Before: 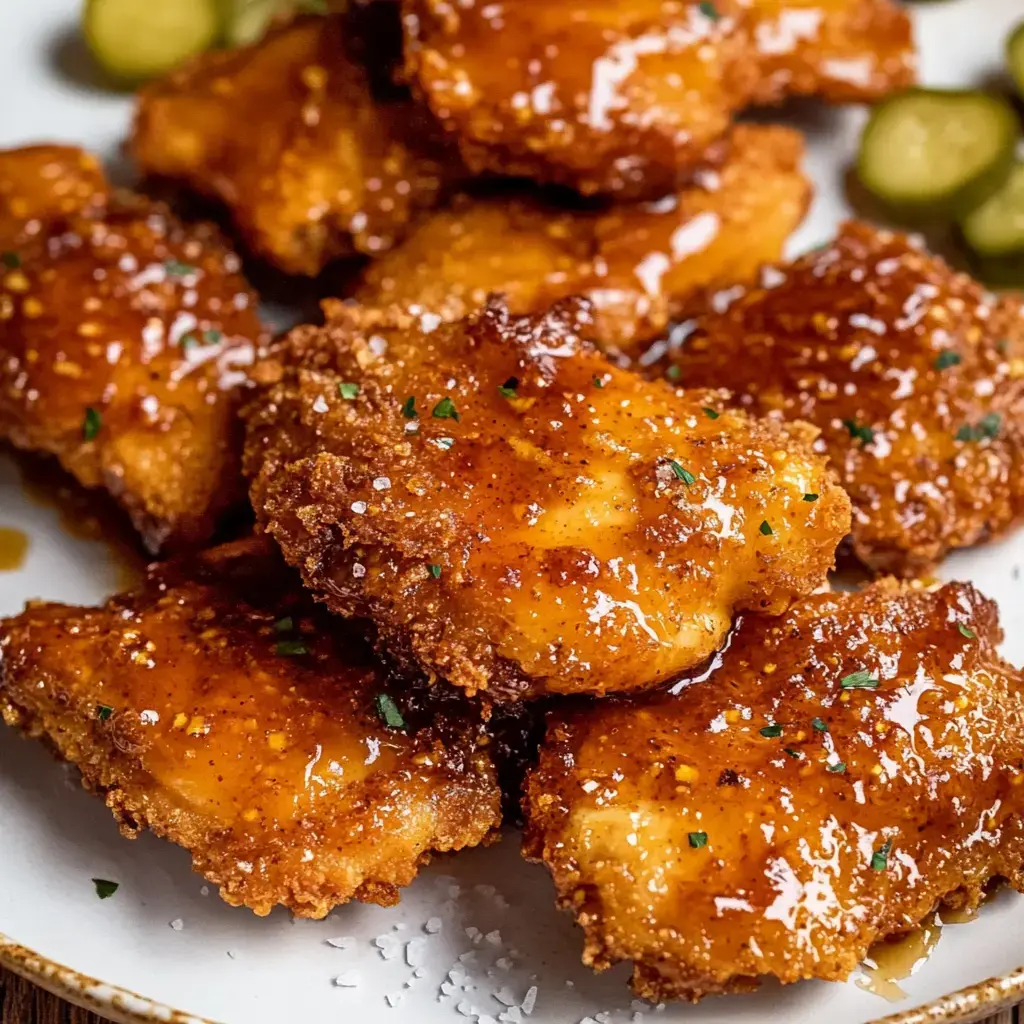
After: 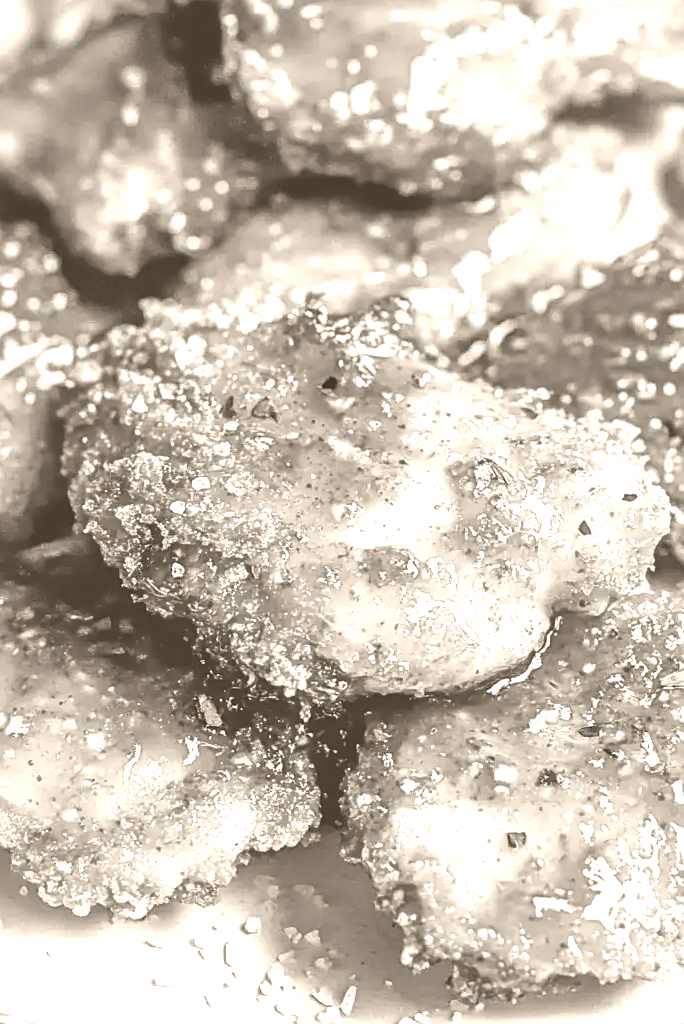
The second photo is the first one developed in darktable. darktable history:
exposure: exposure 0.217 EV, compensate highlight preservation false
crop and rotate: left 17.732%, right 15.423%
local contrast: on, module defaults
colorize: hue 34.49°, saturation 35.33%, source mix 100%, version 1
sharpen: on, module defaults
color correction: saturation 3
white balance: red 1.123, blue 0.83
